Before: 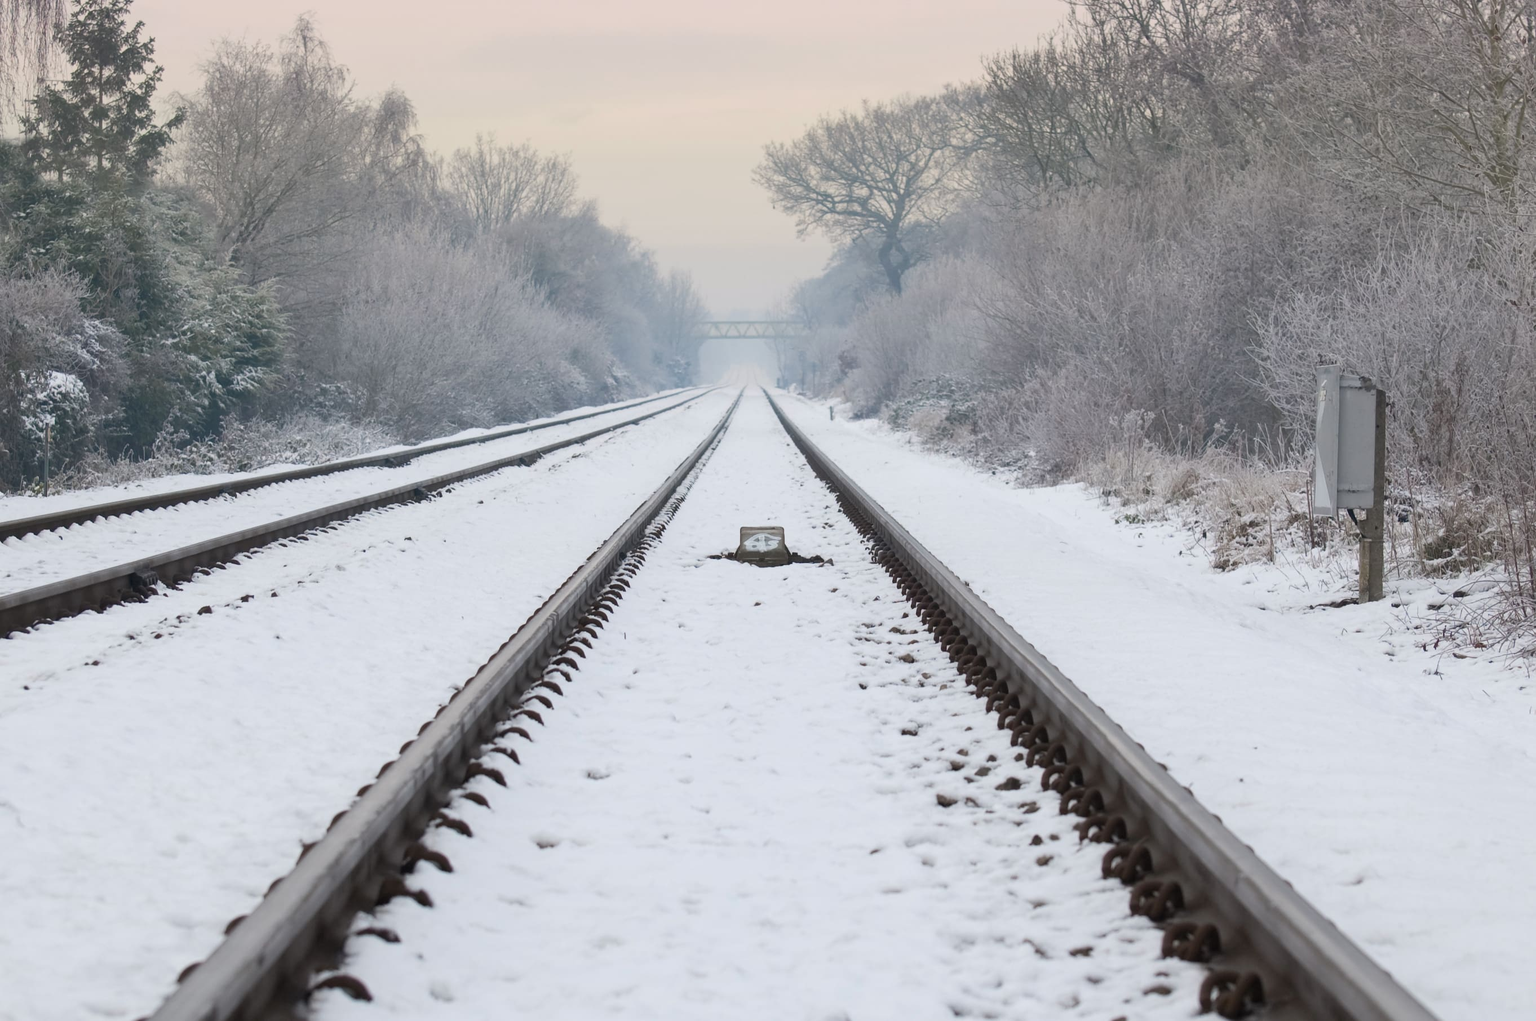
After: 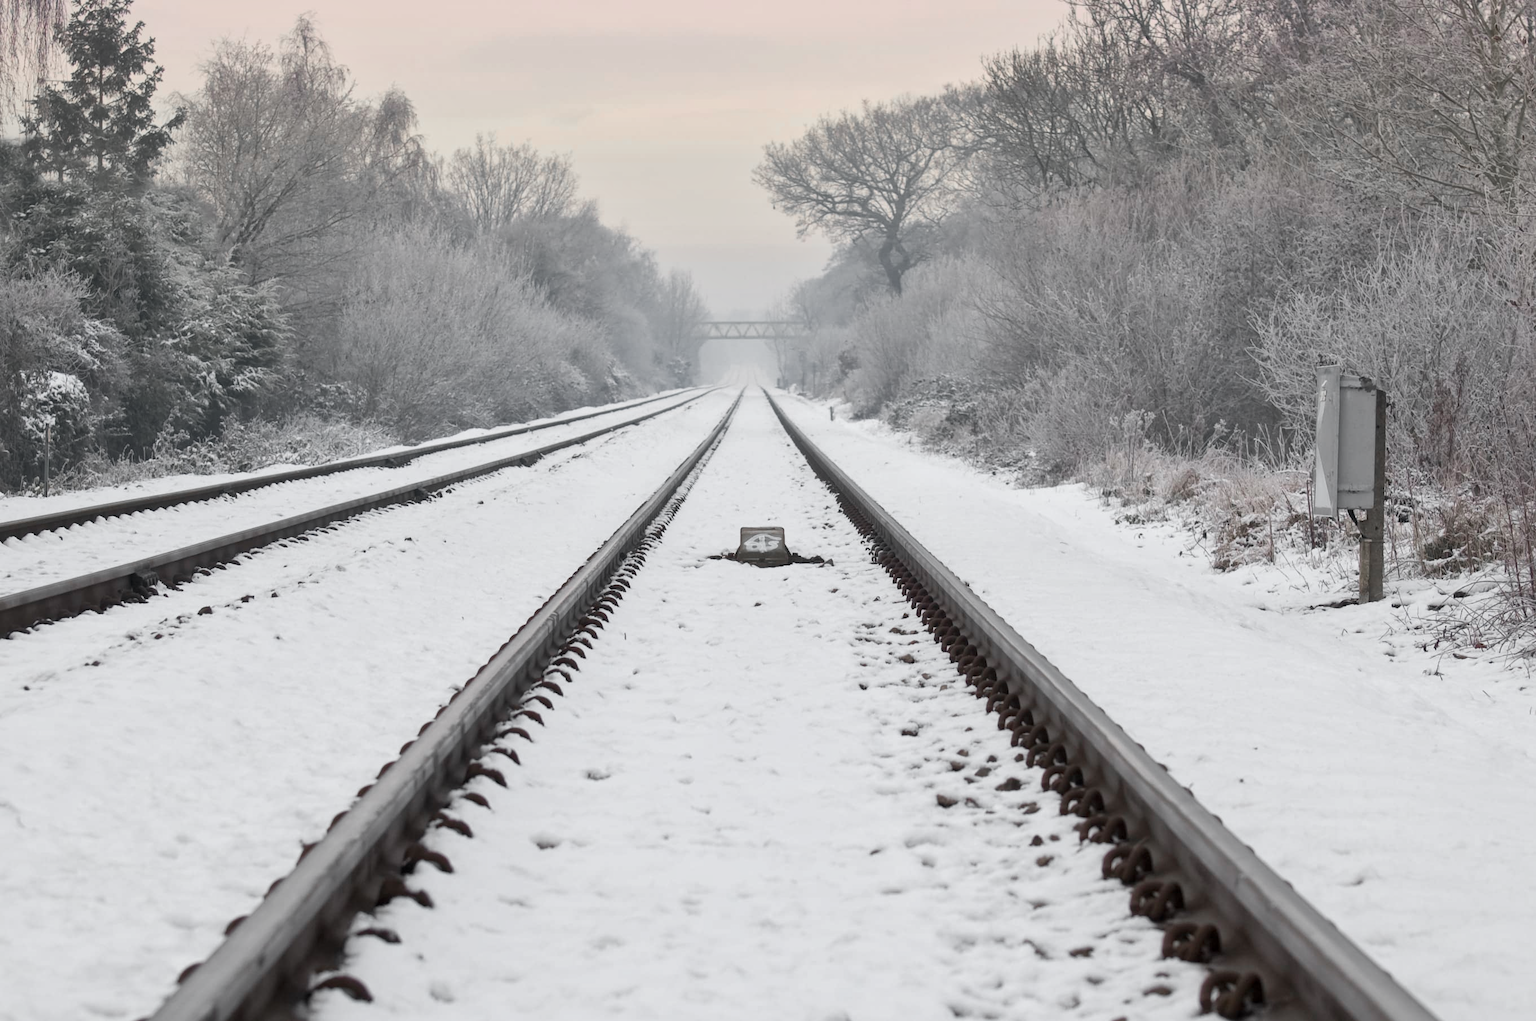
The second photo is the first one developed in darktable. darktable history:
color zones: curves: ch1 [(0, 0.638) (0.193, 0.442) (0.286, 0.15) (0.429, 0.14) (0.571, 0.142) (0.714, 0.154) (0.857, 0.175) (1, 0.638)]
local contrast: mode bilateral grid, contrast 20, coarseness 51, detail 132%, midtone range 0.2
